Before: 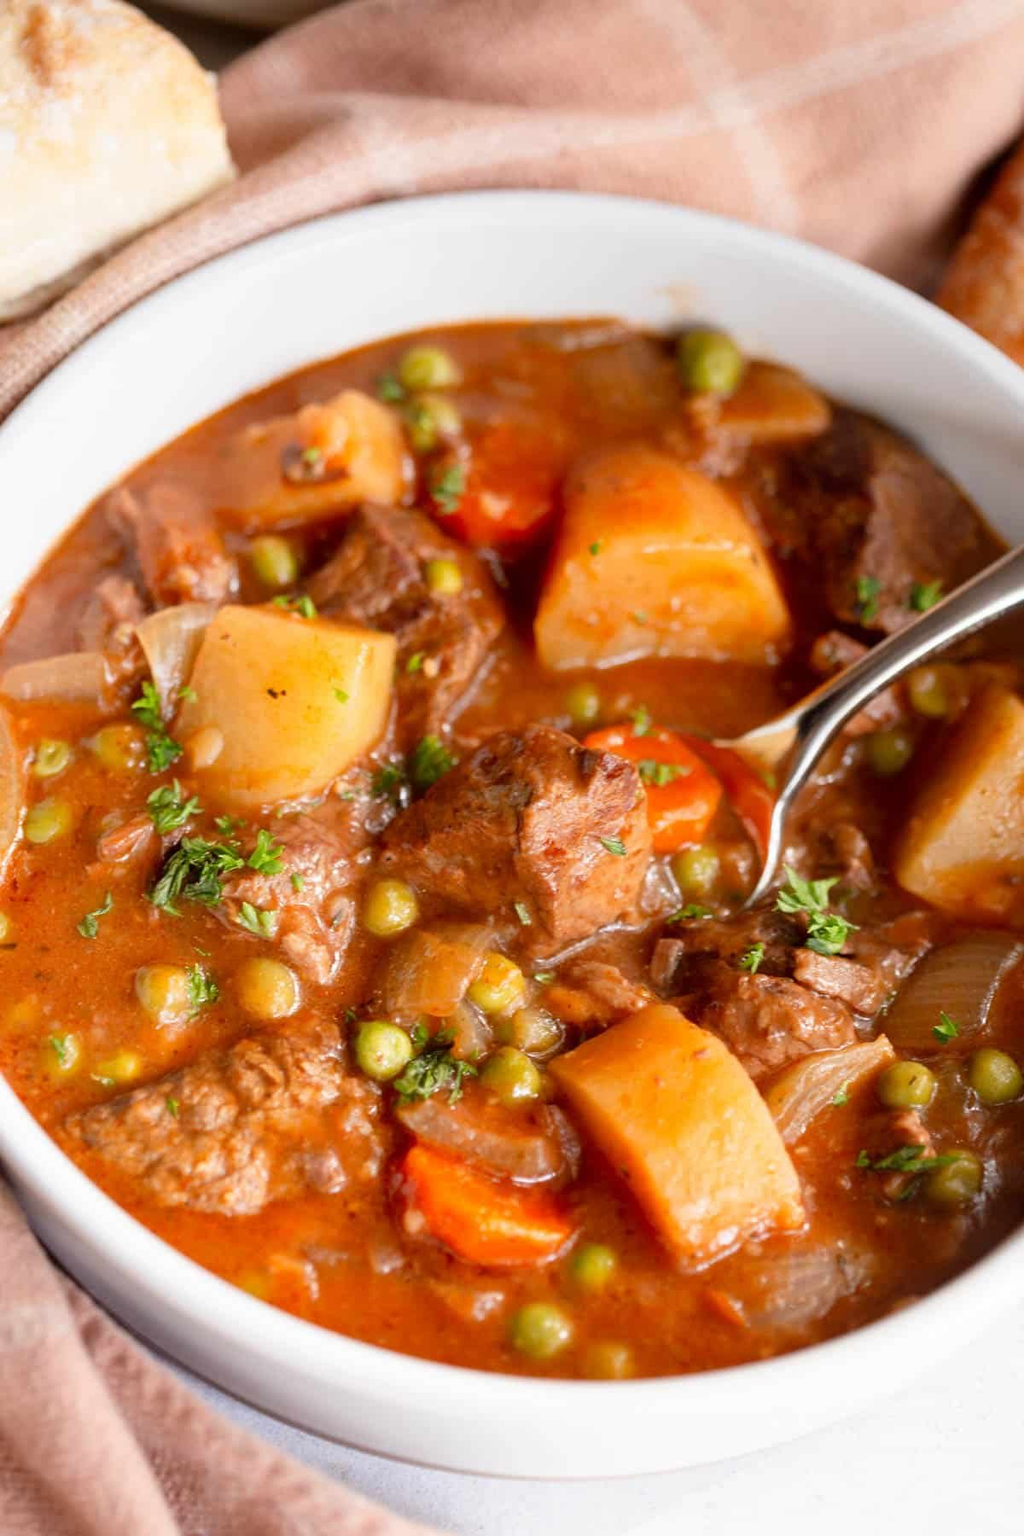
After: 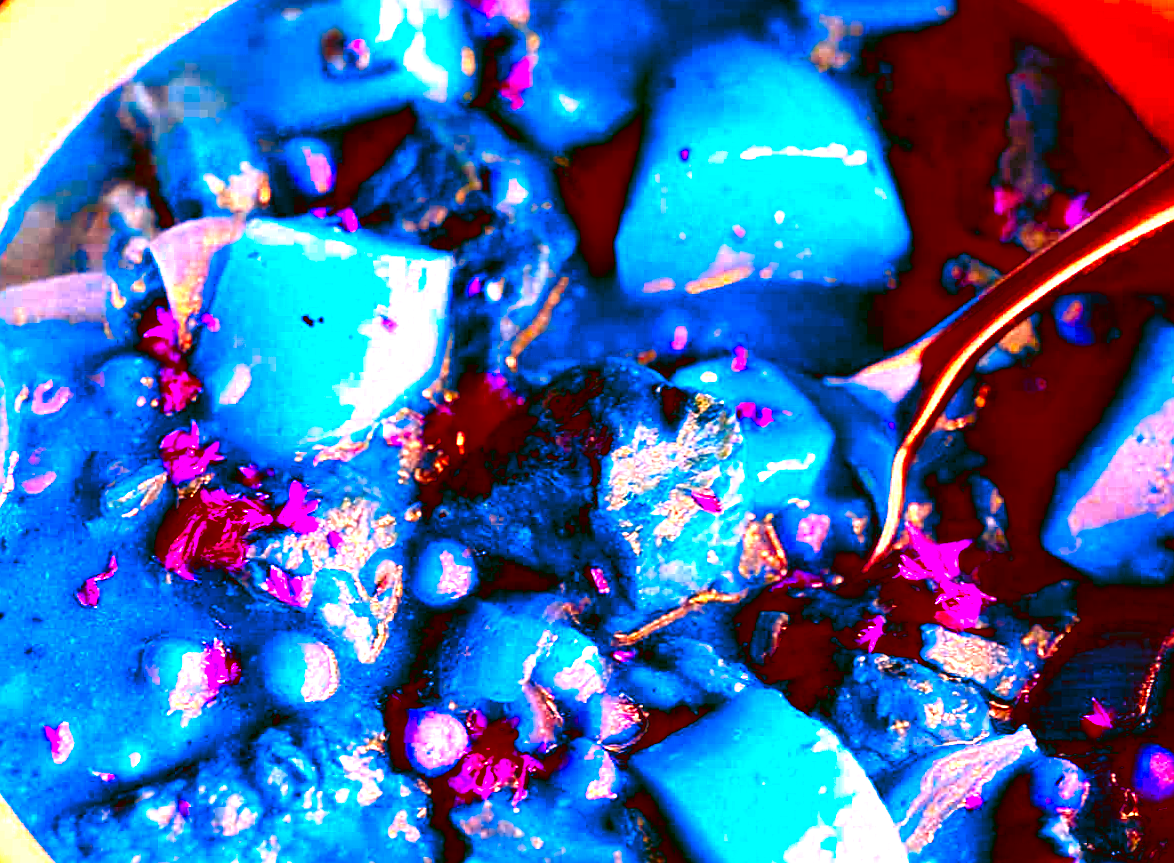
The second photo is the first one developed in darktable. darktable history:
crop and rotate: top 26.056%, bottom 25.543%
tone equalizer: -8 EV -1.08 EV, -7 EV -1.01 EV, -6 EV -0.867 EV, -5 EV -0.578 EV, -3 EV 0.578 EV, -2 EV 0.867 EV, -1 EV 1.01 EV, +0 EV 1.08 EV, edges refinement/feathering 500, mask exposure compensation -1.57 EV, preserve details no
base curve: curves: ch0 [(0, 0) (0.073, 0.04) (0.157, 0.139) (0.492, 0.492) (0.758, 0.758) (1, 1)], preserve colors none
contrast brightness saturation: contrast 0.09, brightness -0.59, saturation 0.17
sharpen: on, module defaults
rotate and perspective: rotation 0.226°, lens shift (vertical) -0.042, crop left 0.023, crop right 0.982, crop top 0.006, crop bottom 0.994
color correction: highlights a* -39.68, highlights b* -40, shadows a* -40, shadows b* -40, saturation -3
